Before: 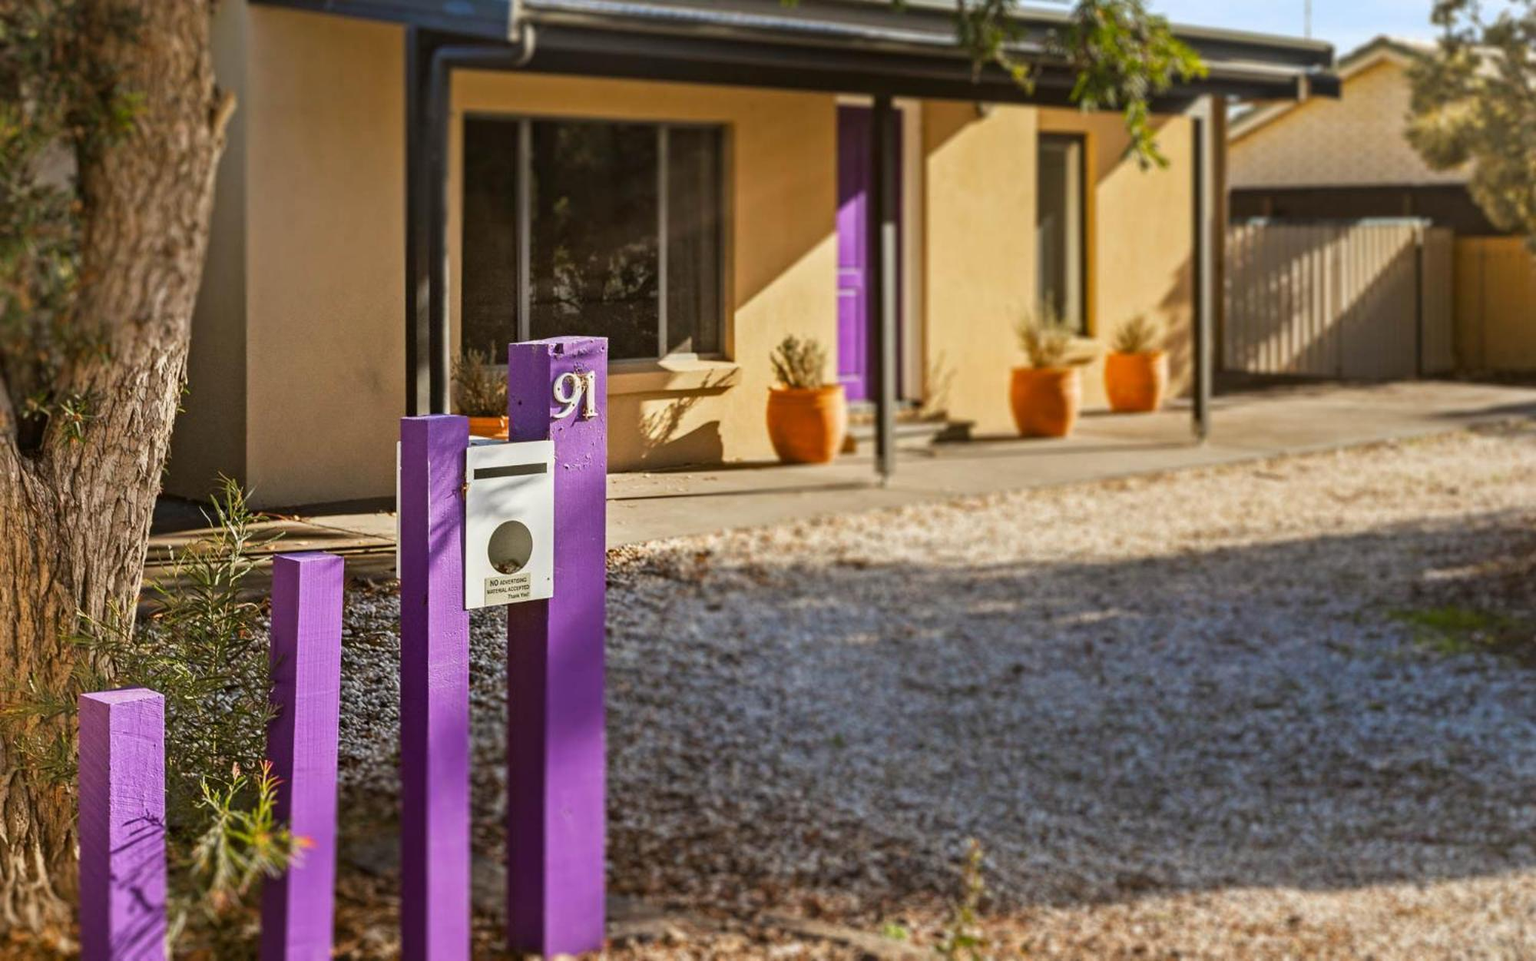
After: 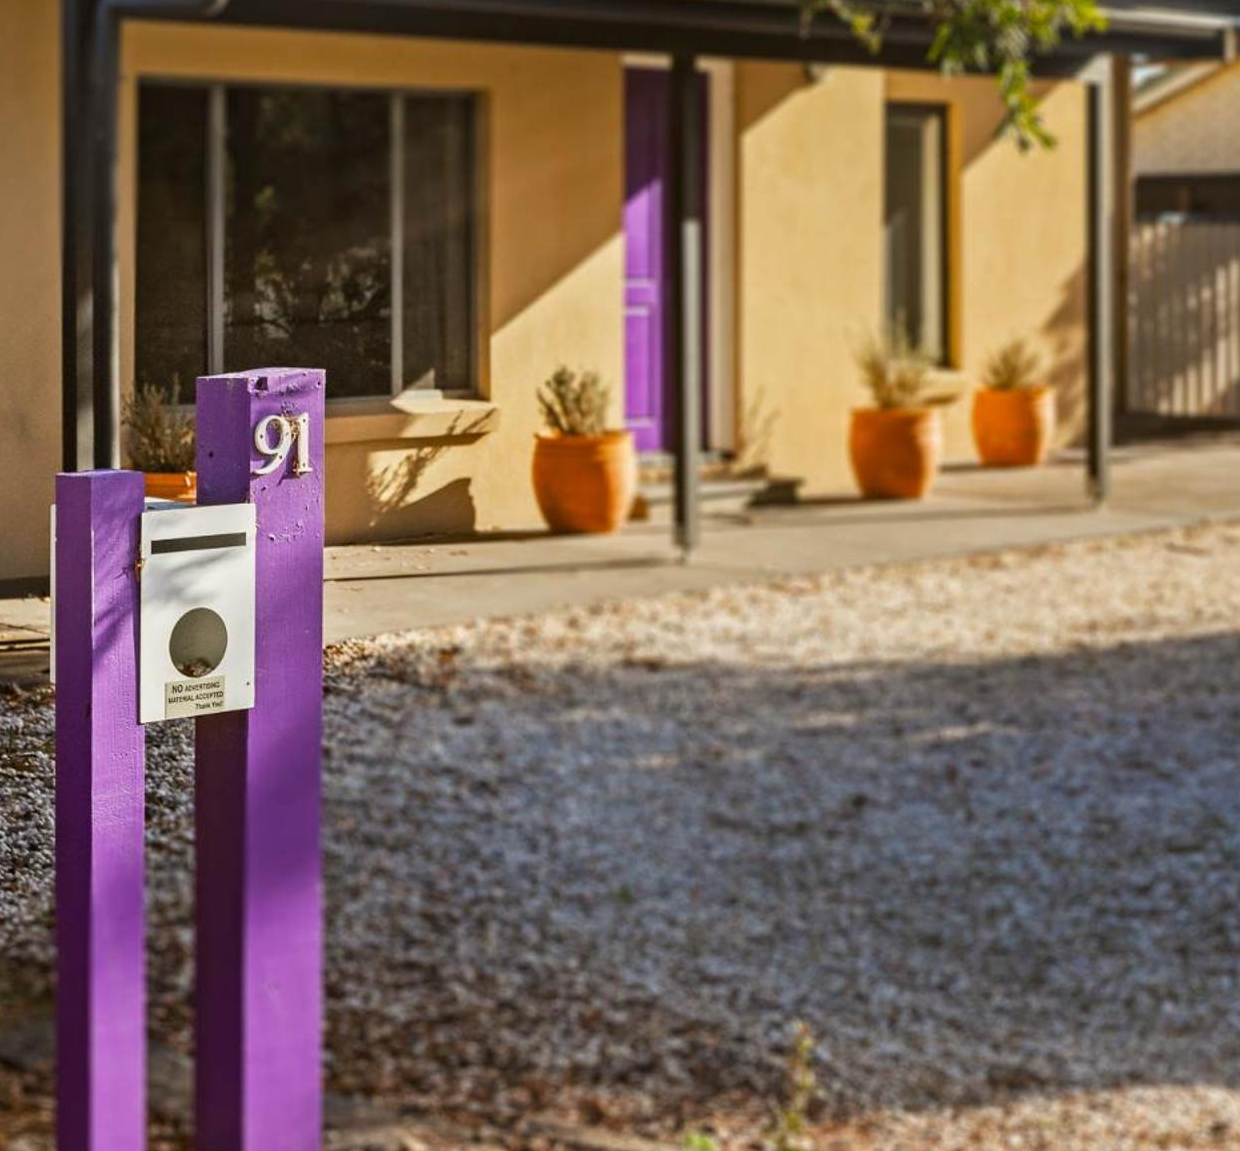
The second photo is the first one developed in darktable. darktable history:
crop and rotate: left 23.346%, top 5.625%, right 14.634%, bottom 2.346%
